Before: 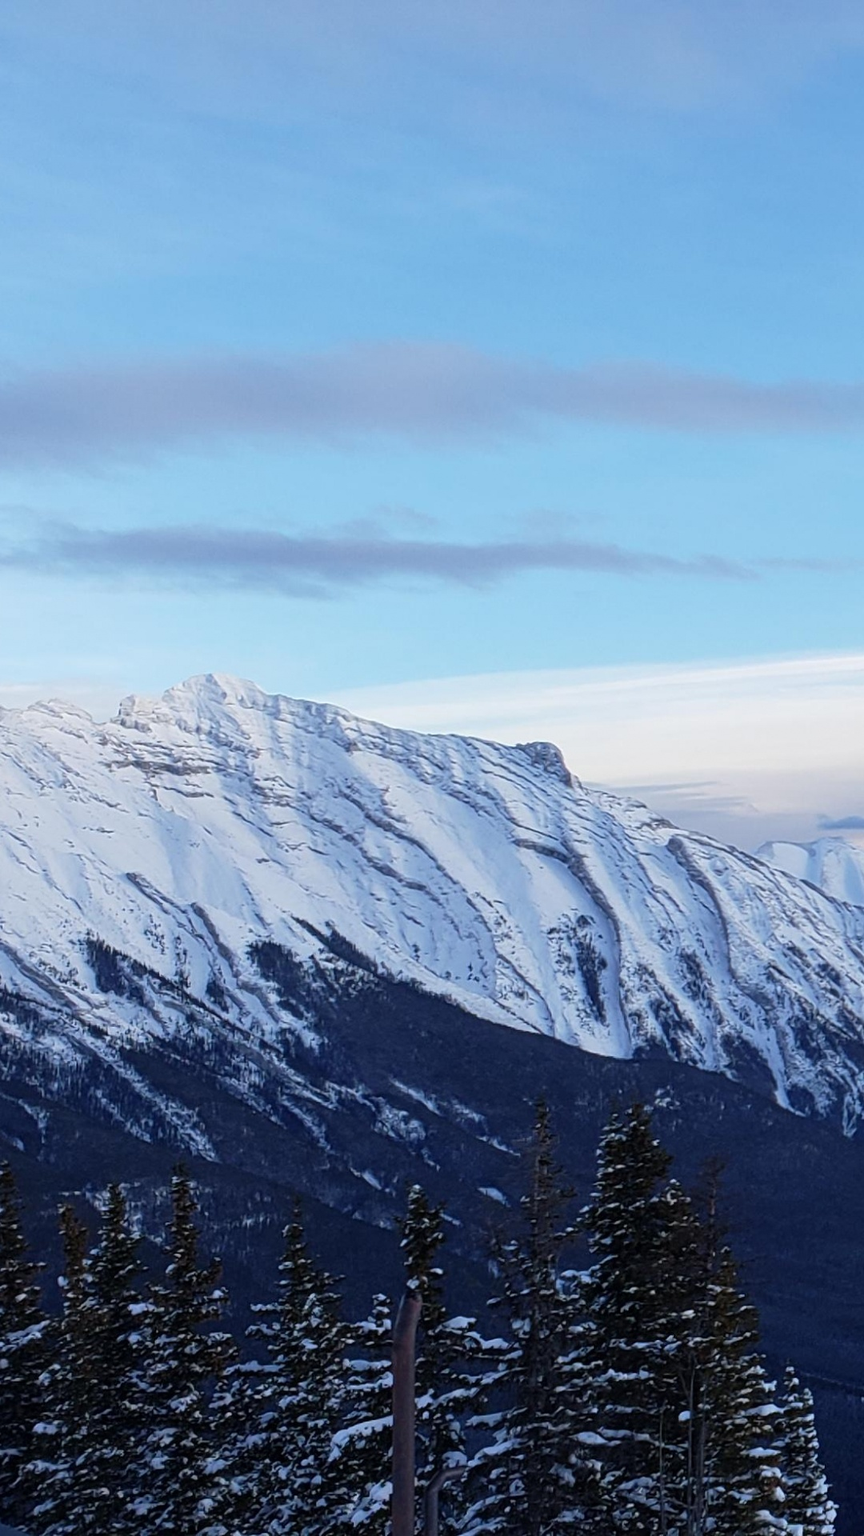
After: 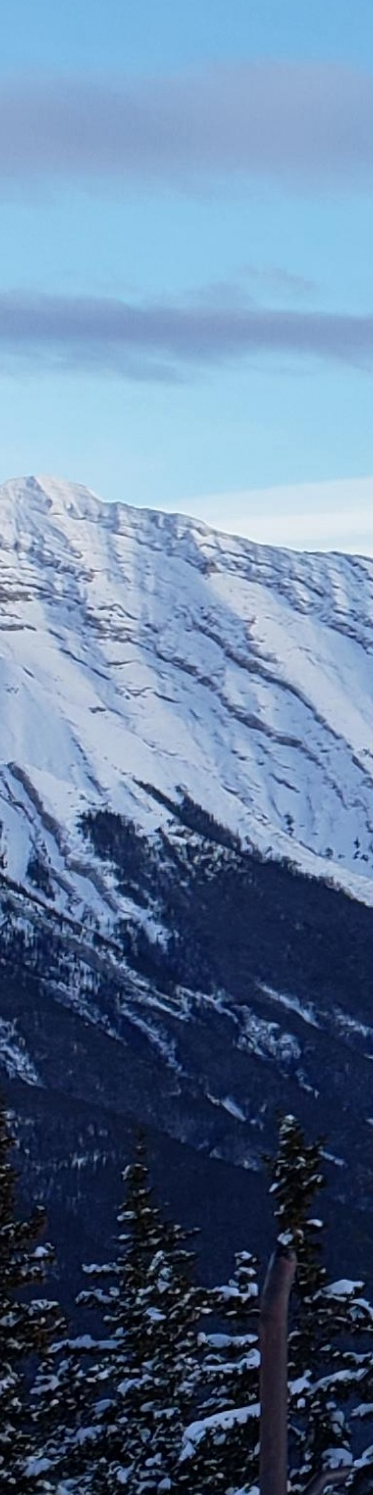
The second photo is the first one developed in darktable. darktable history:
contrast brightness saturation: contrast 0.033, brightness -0.036
crop and rotate: left 21.399%, top 19.104%, right 44.022%, bottom 2.998%
